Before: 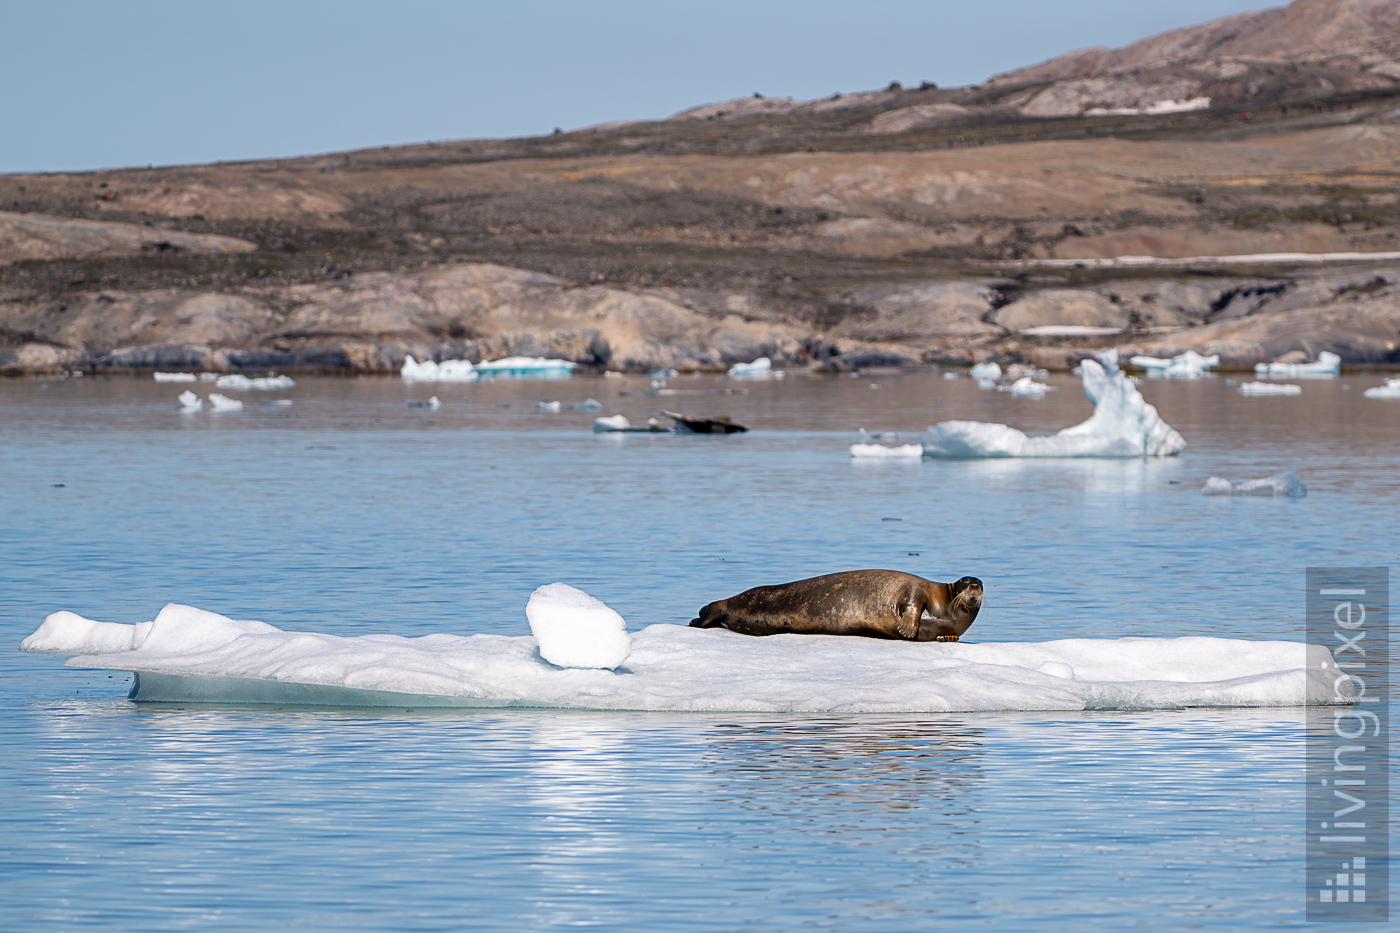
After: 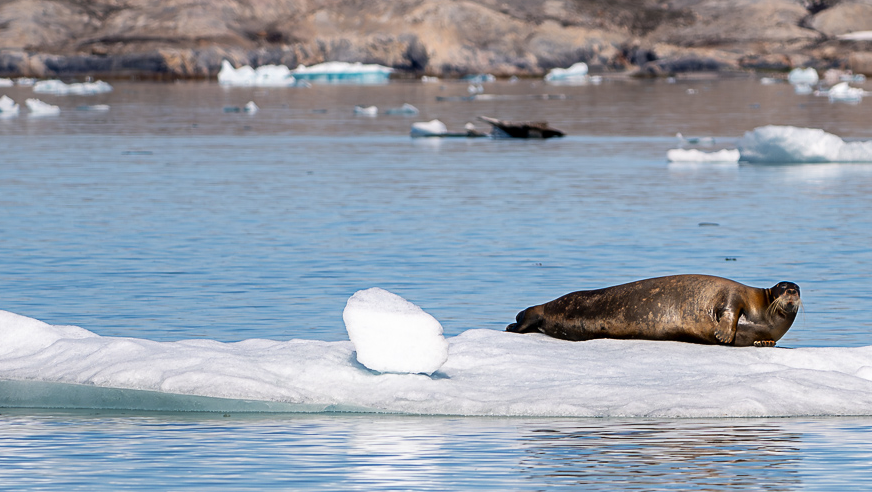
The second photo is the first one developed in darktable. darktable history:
crop: left 13.099%, top 31.703%, right 24.593%, bottom 15.523%
